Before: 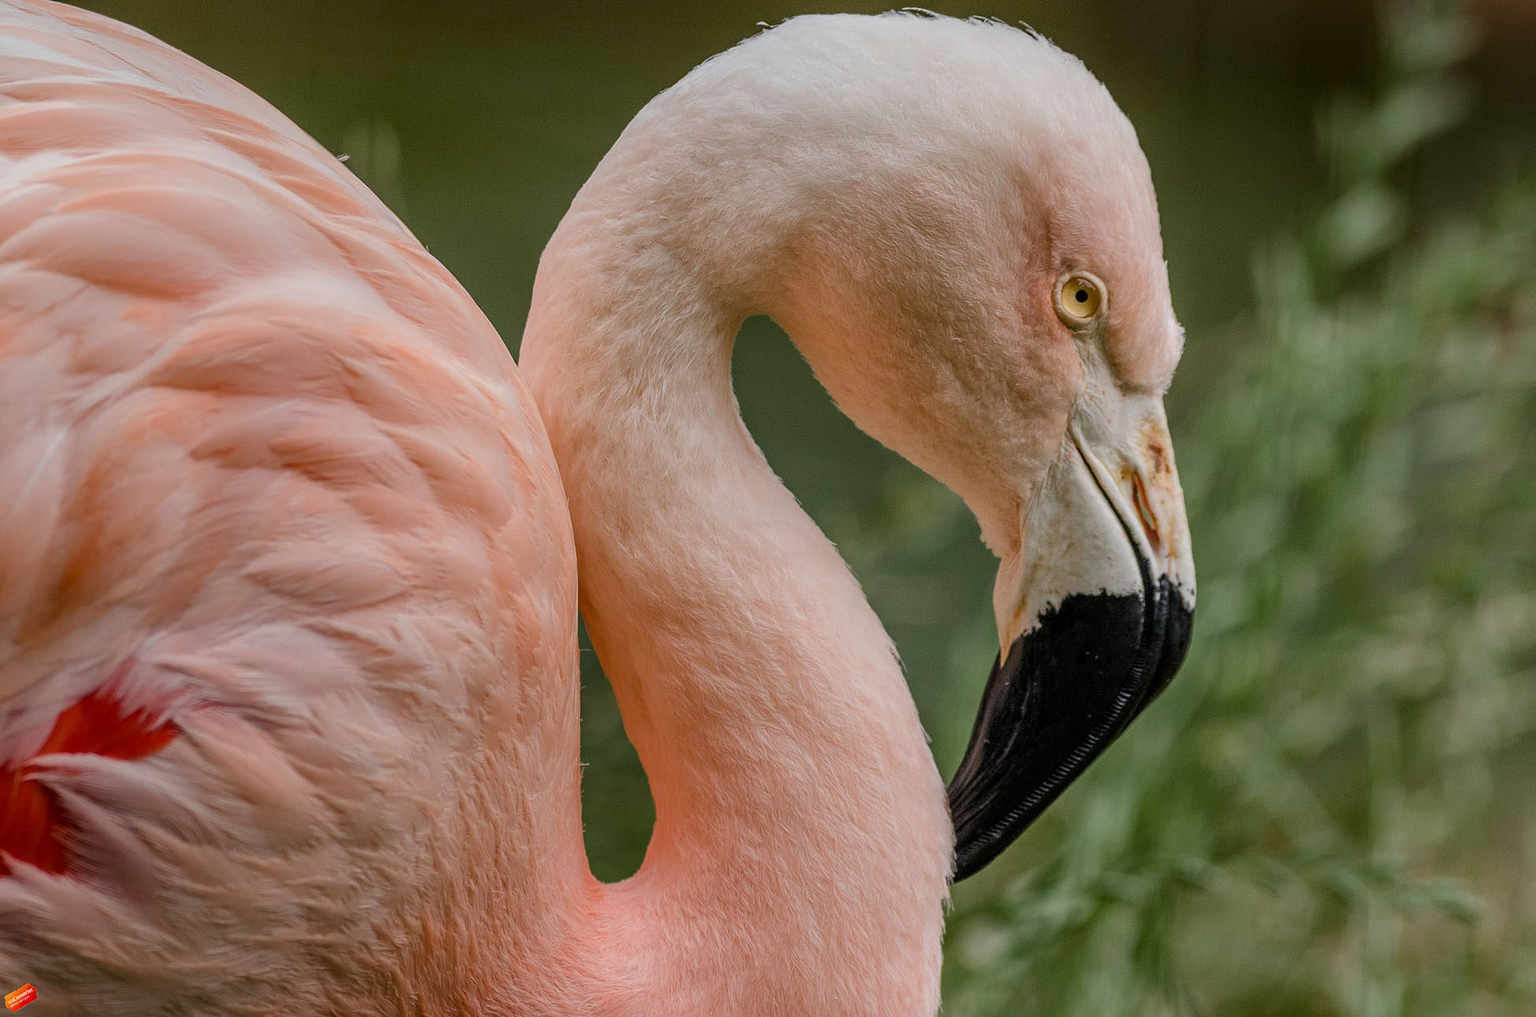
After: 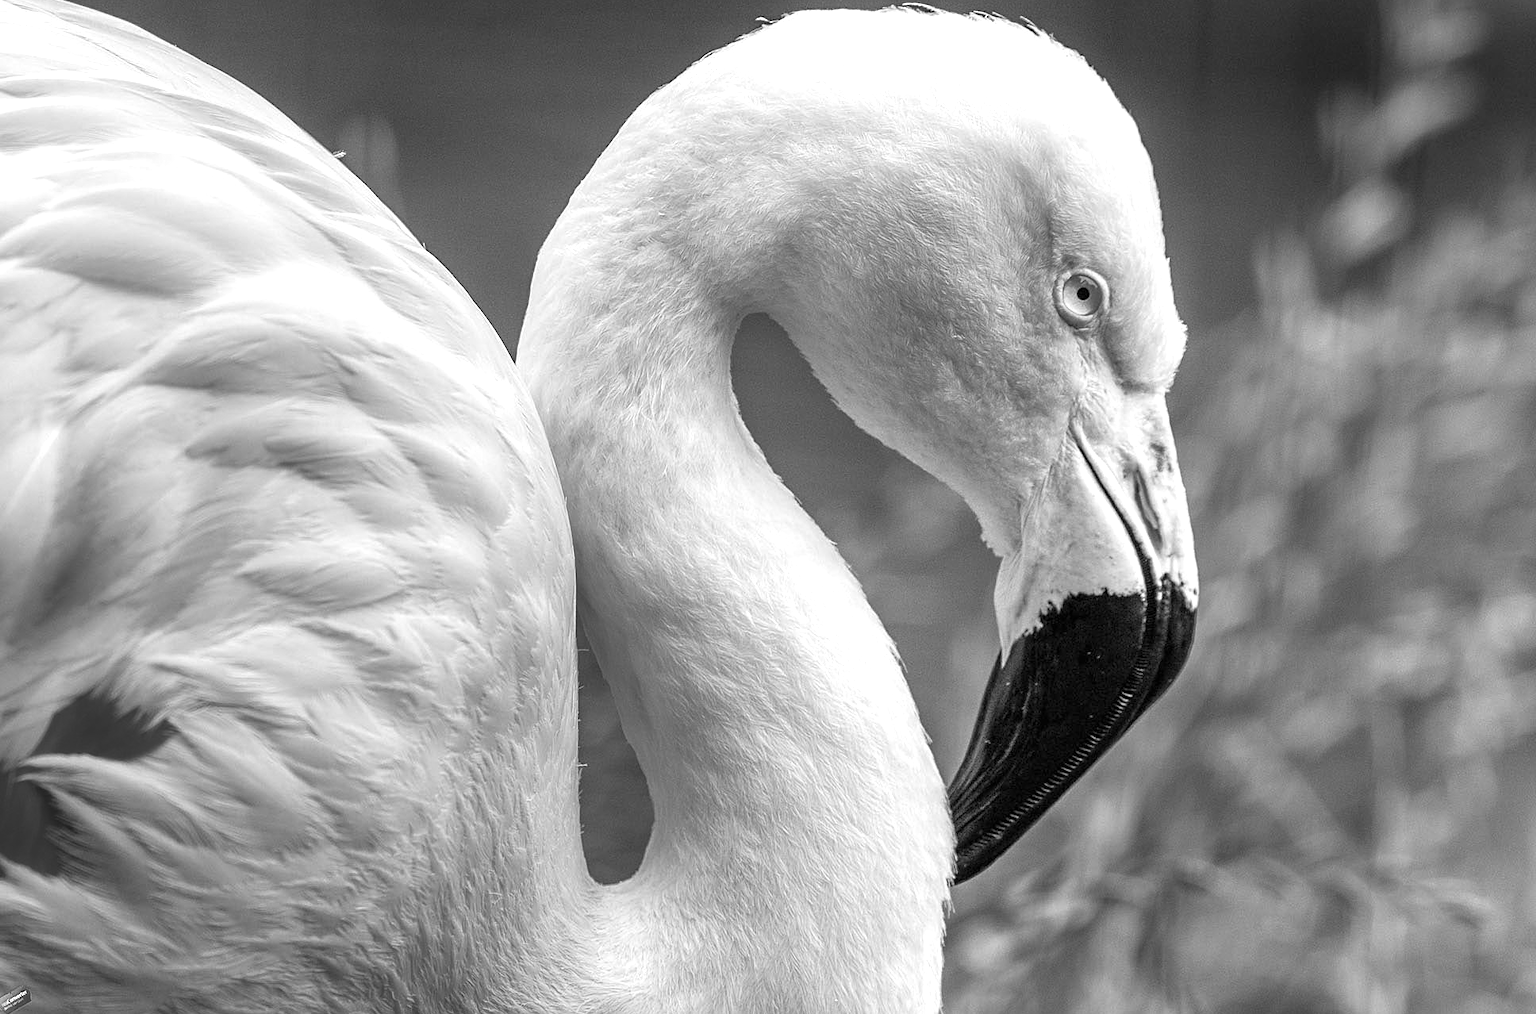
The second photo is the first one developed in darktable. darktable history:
crop: left 0.434%, top 0.485%, right 0.244%, bottom 0.386%
exposure: black level correction 0, exposure 1.2 EV, compensate exposure bias true, compensate highlight preservation false
color contrast: green-magenta contrast 0.8, blue-yellow contrast 1.1, unbound 0
sharpen: amount 0.2
monochrome: a 0, b 0, size 0.5, highlights 0.57
